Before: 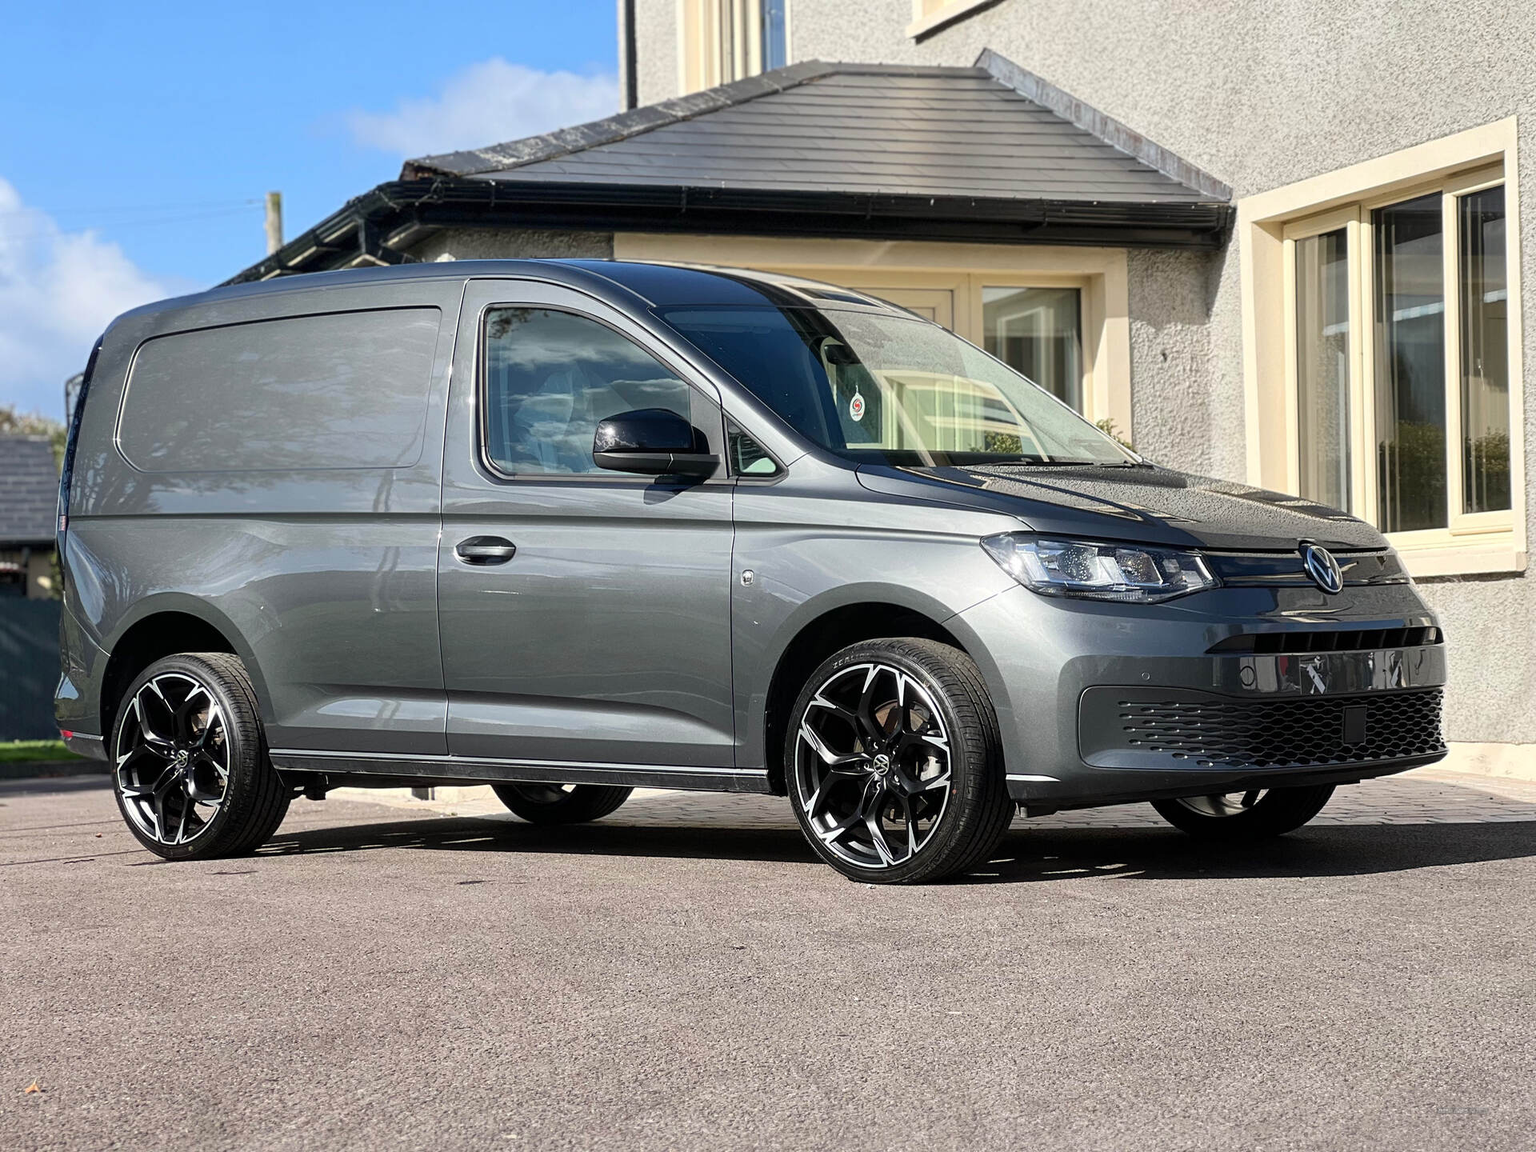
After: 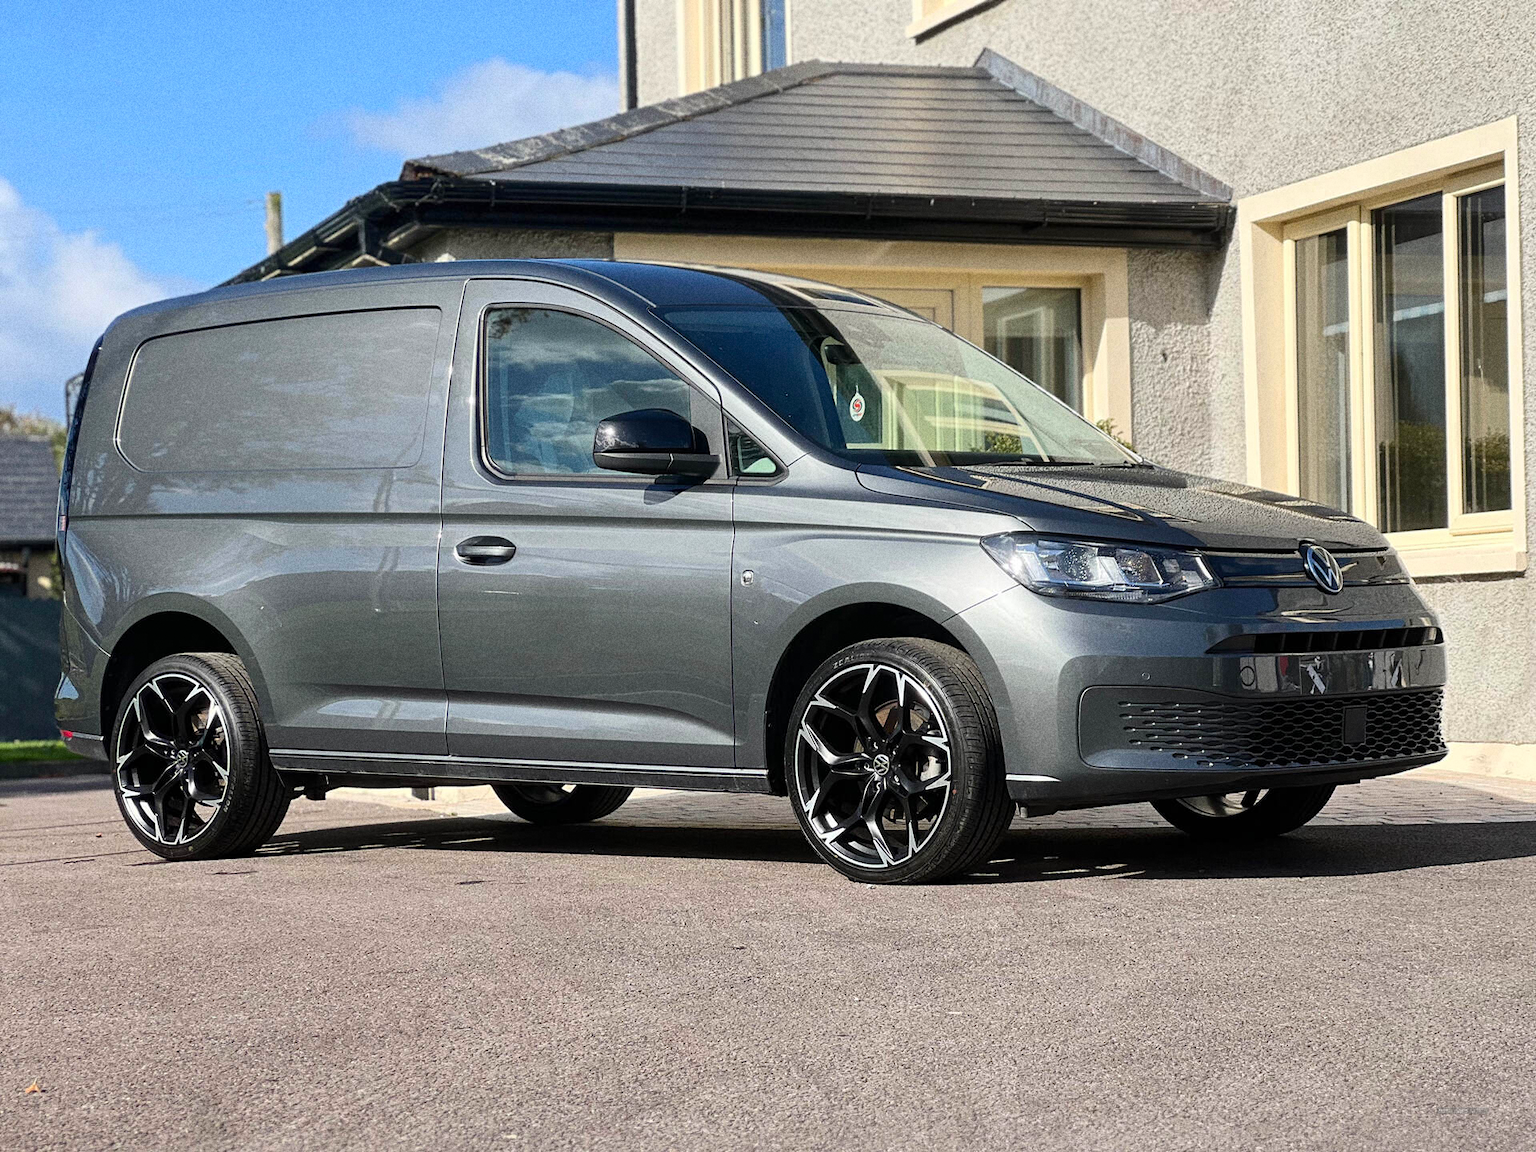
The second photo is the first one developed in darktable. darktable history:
grain: coarseness 8.68 ISO, strength 31.94%
color balance rgb: perceptual saturation grading › global saturation 10%, global vibrance 10%
